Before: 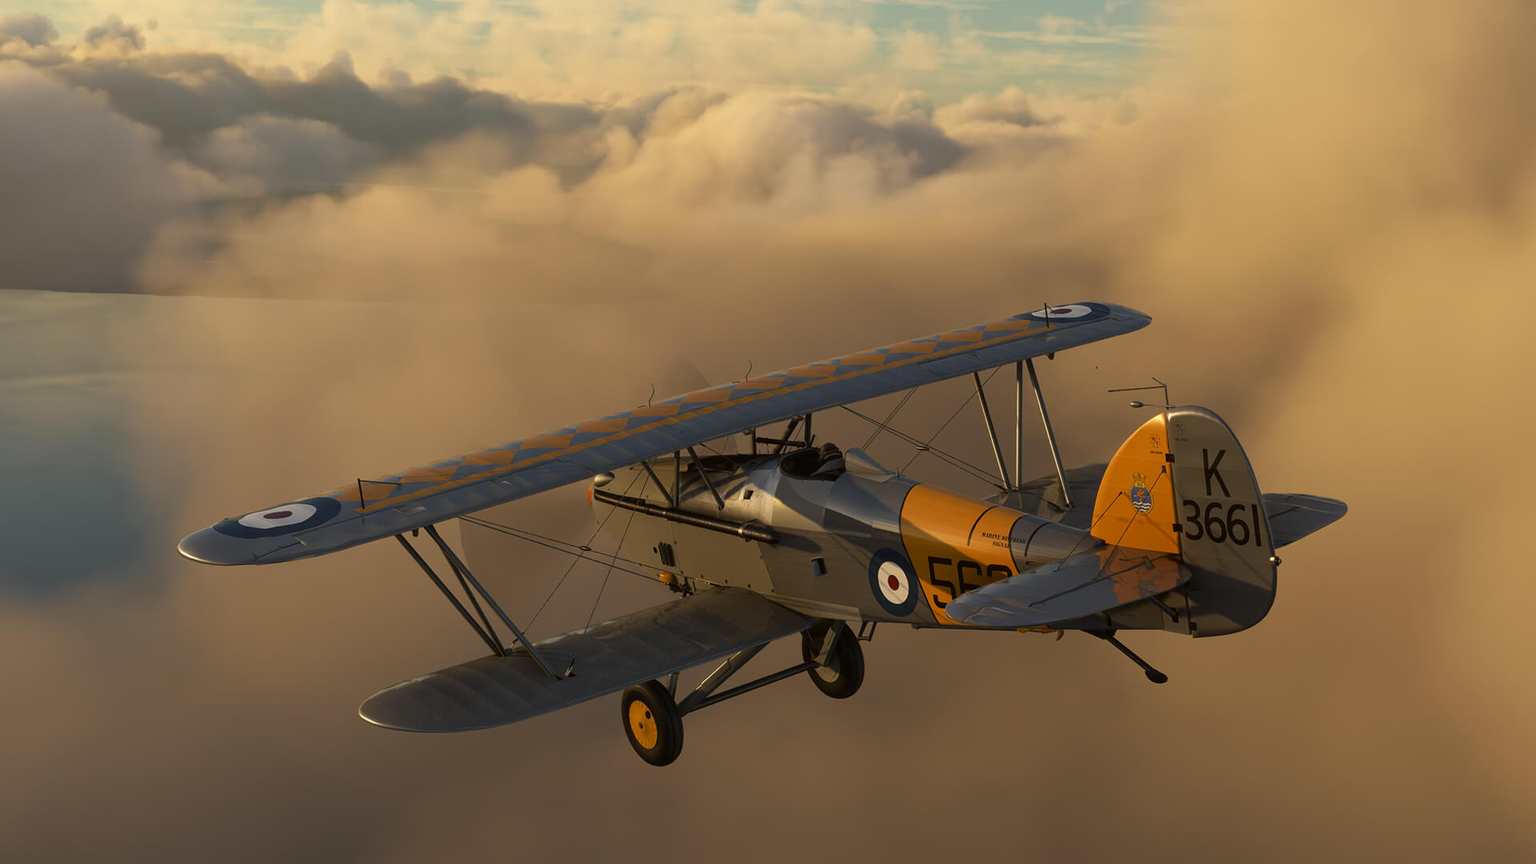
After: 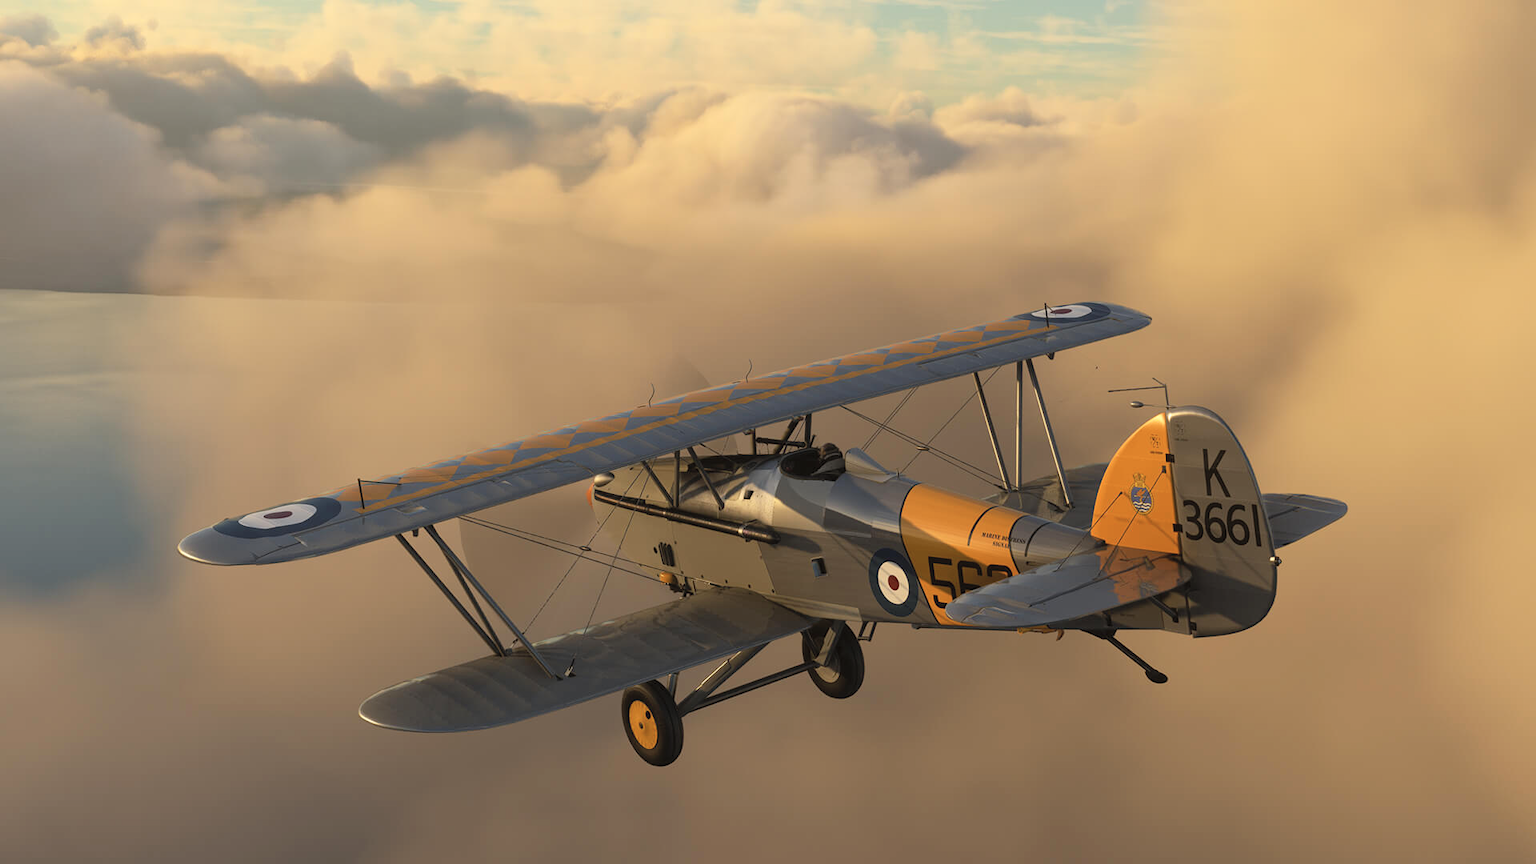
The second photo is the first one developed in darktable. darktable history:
contrast brightness saturation: contrast 0.139, brightness 0.216
